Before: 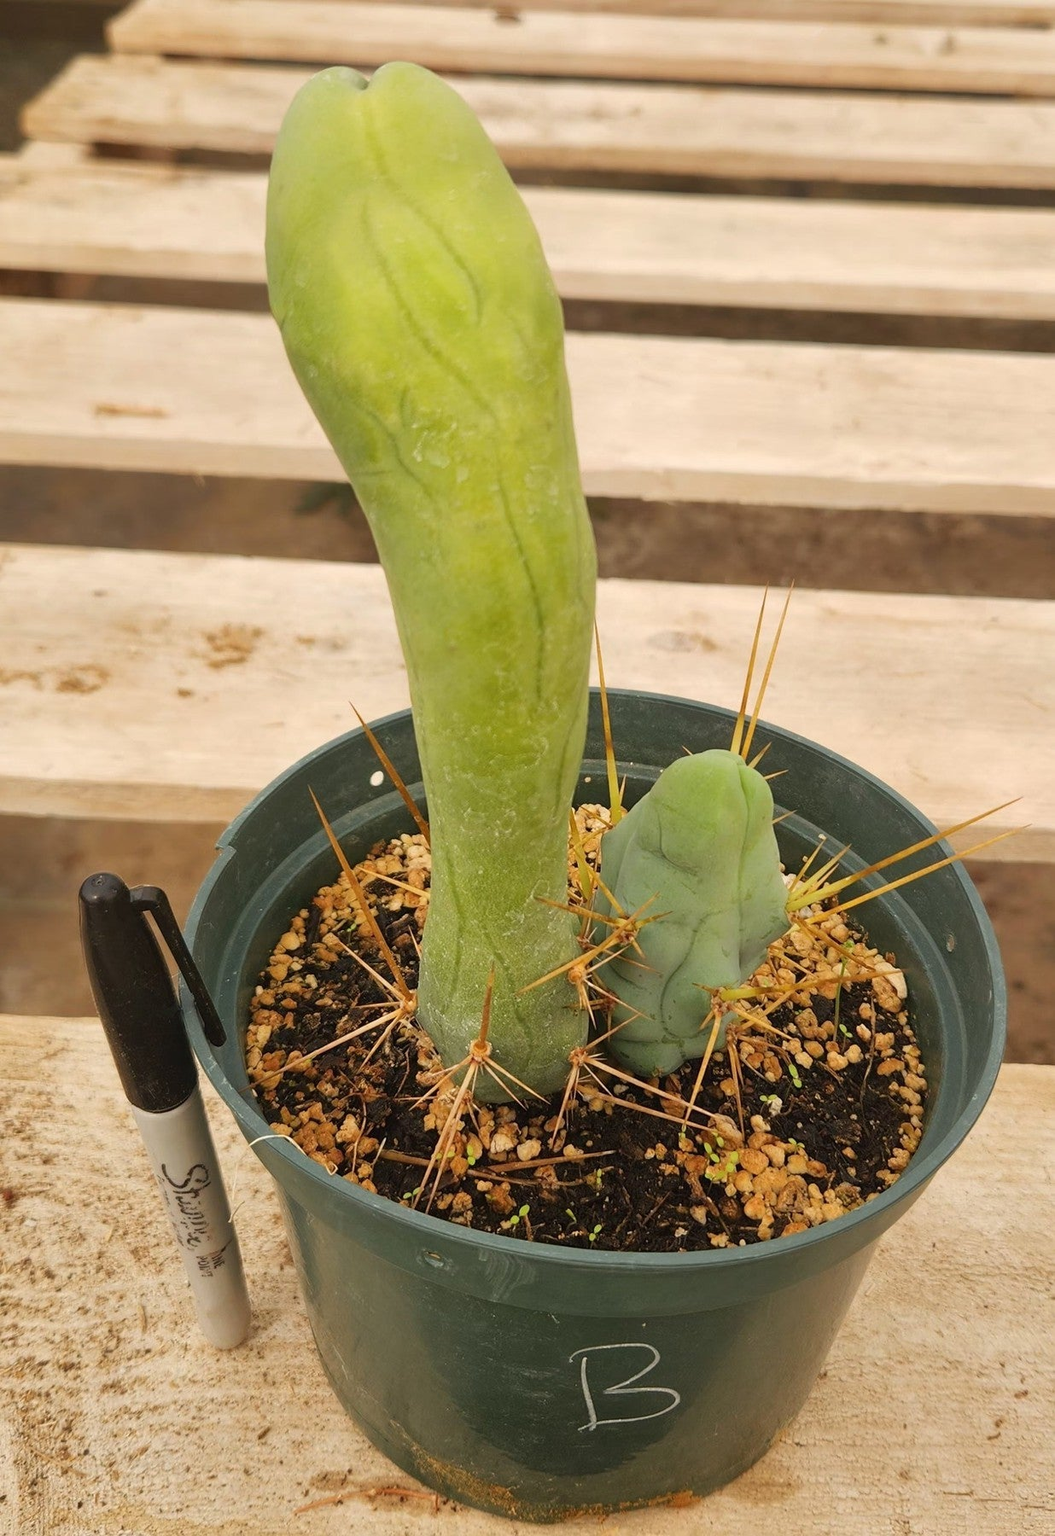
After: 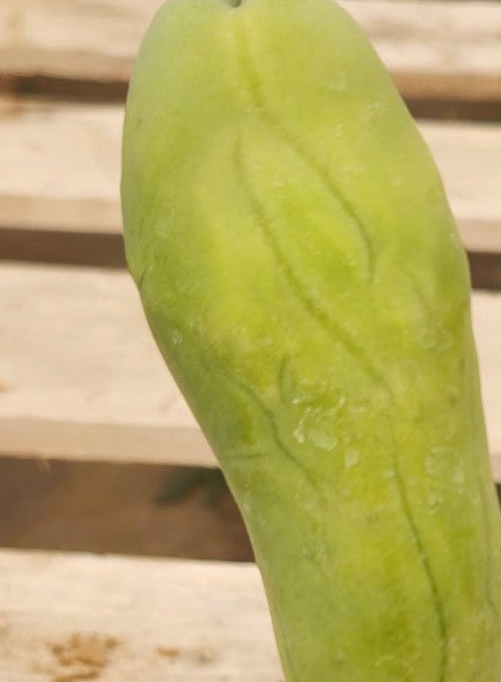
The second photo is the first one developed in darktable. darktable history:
crop: left 15.452%, top 5.459%, right 43.956%, bottom 56.62%
shadows and highlights: shadows 52.34, highlights -28.23, soften with gaussian
